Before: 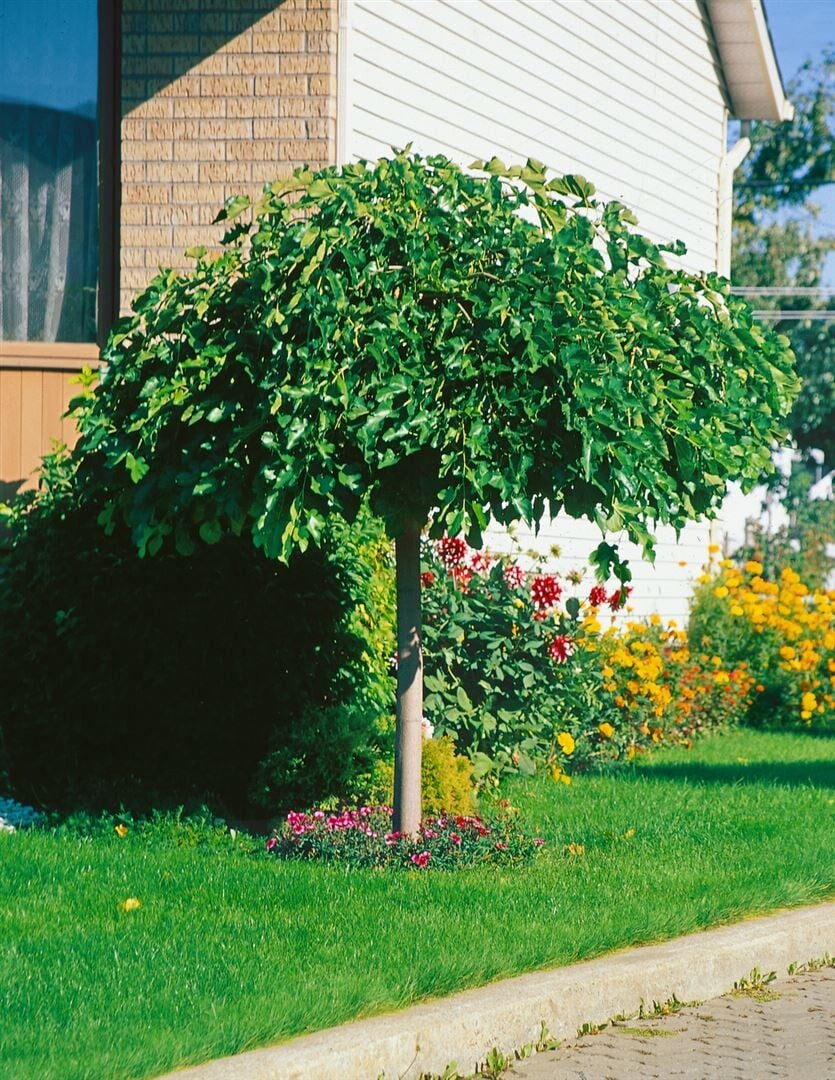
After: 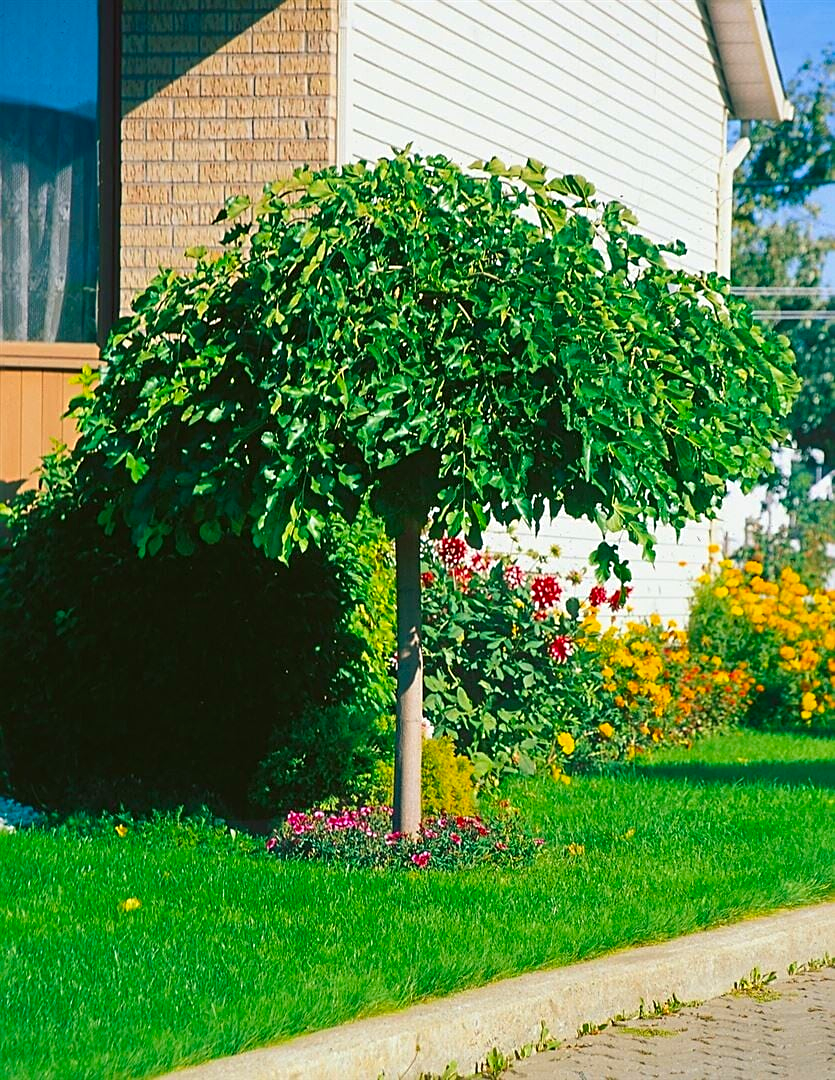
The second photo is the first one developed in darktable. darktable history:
sharpen: on, module defaults
color correction: saturation 1.32
